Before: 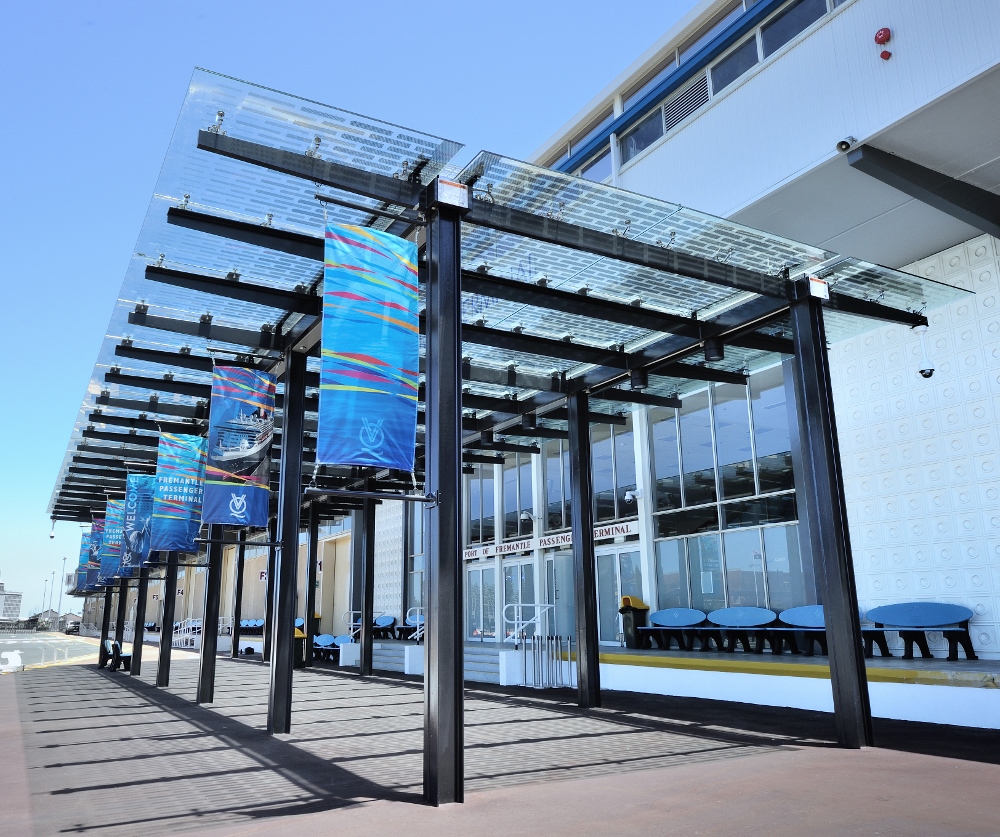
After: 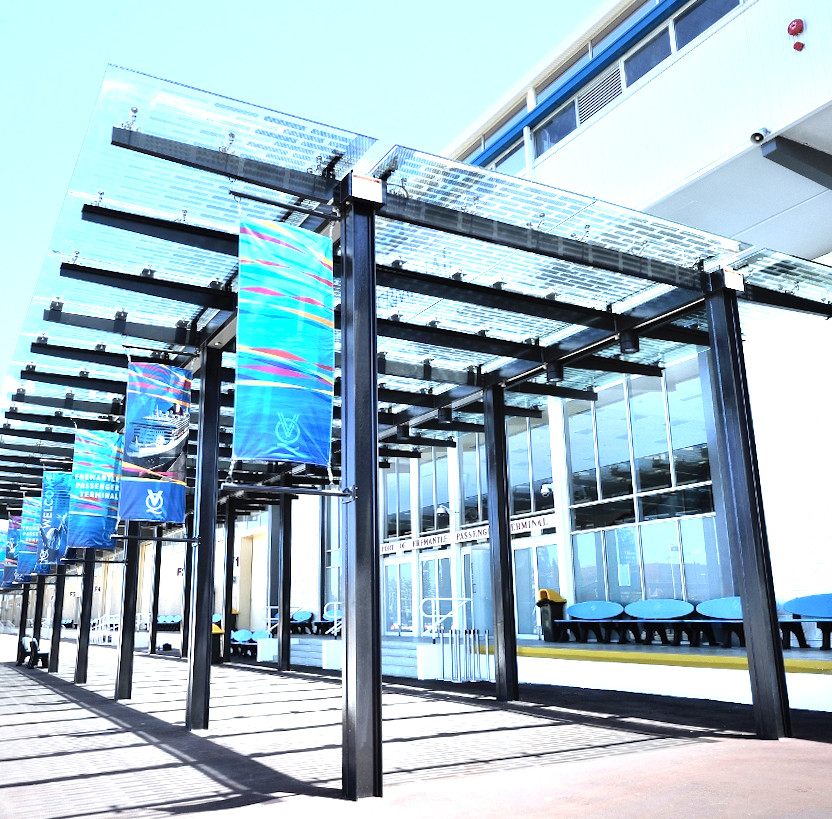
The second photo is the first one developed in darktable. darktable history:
color calibration: illuminant same as pipeline (D50), adaptation none (bypass), gamut compression 1.72
levels: levels [0, 0.352, 0.703]
rotate and perspective: rotation -0.45°, automatic cropping original format, crop left 0.008, crop right 0.992, crop top 0.012, crop bottom 0.988
crop: left 8.026%, right 7.374%
